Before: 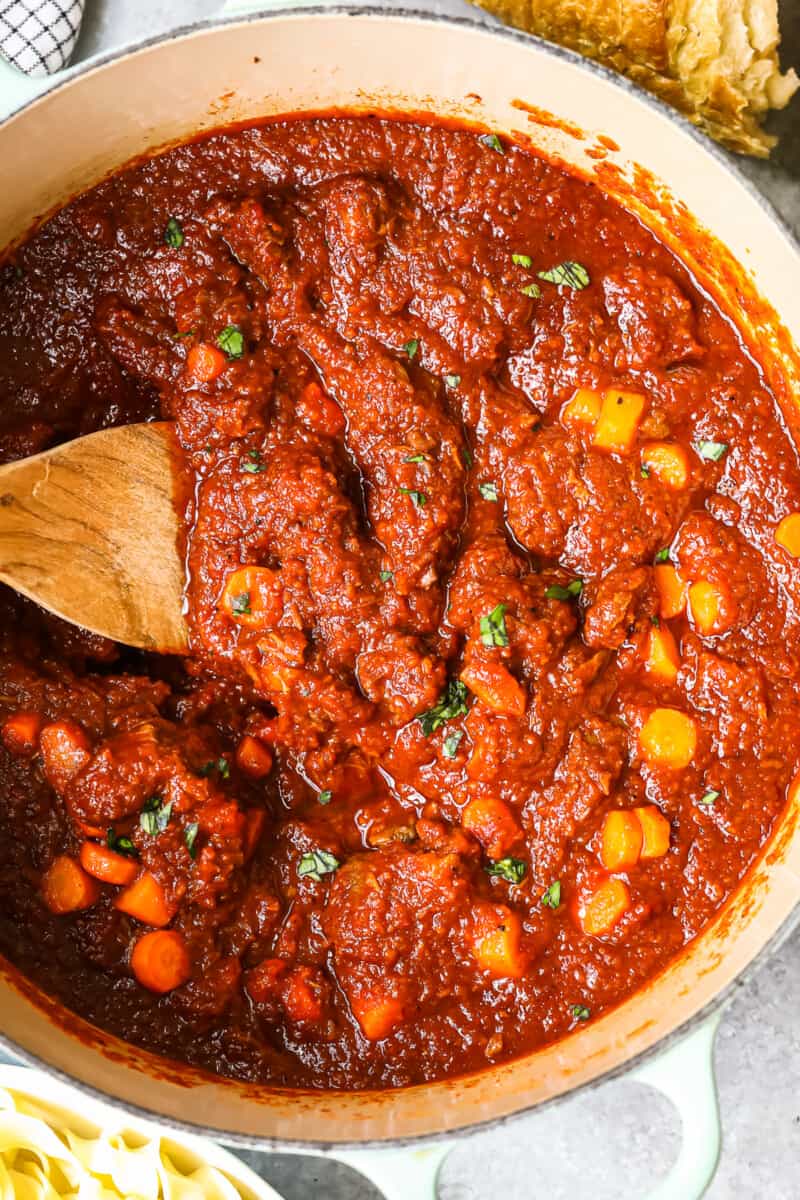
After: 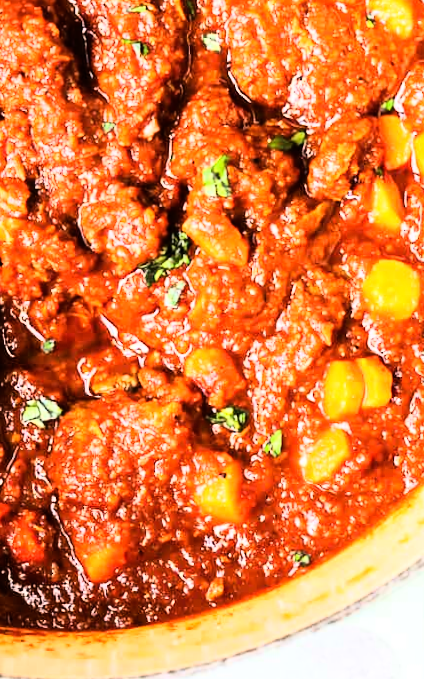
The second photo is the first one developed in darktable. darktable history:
rotate and perspective: lens shift (vertical) 0.048, lens shift (horizontal) -0.024, automatic cropping off
rgb curve: curves: ch0 [(0, 0) (0.21, 0.15) (0.24, 0.21) (0.5, 0.75) (0.75, 0.96) (0.89, 0.99) (1, 1)]; ch1 [(0, 0.02) (0.21, 0.13) (0.25, 0.2) (0.5, 0.67) (0.75, 0.9) (0.89, 0.97) (1, 1)]; ch2 [(0, 0.02) (0.21, 0.13) (0.25, 0.2) (0.5, 0.67) (0.75, 0.9) (0.89, 0.97) (1, 1)], compensate middle gray true
exposure: exposure -0.05 EV
crop: left 34.479%, top 38.822%, right 13.718%, bottom 5.172%
